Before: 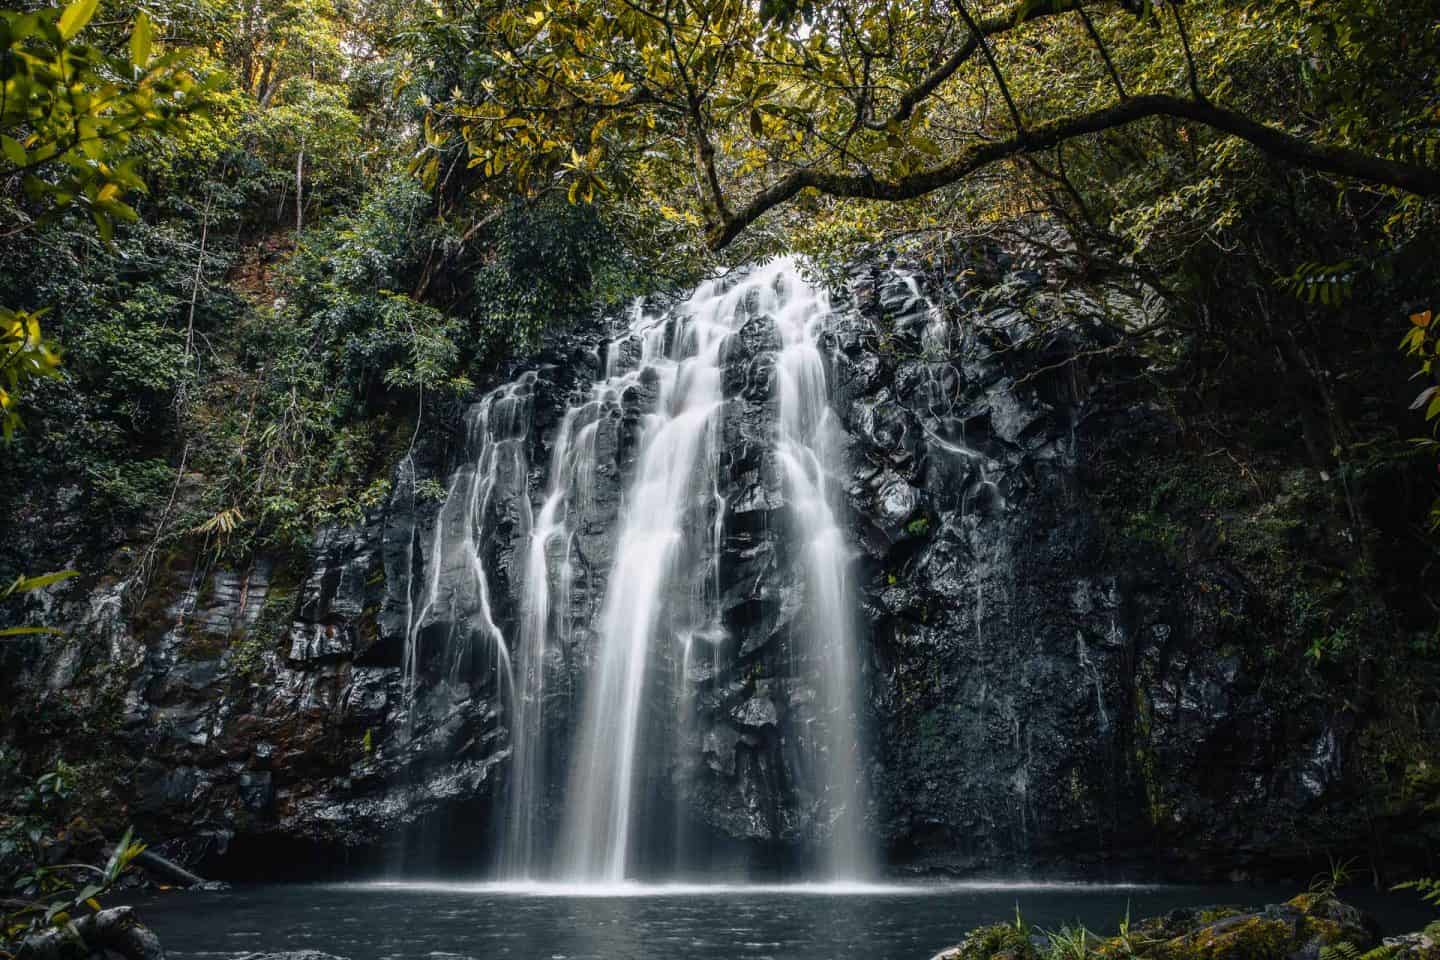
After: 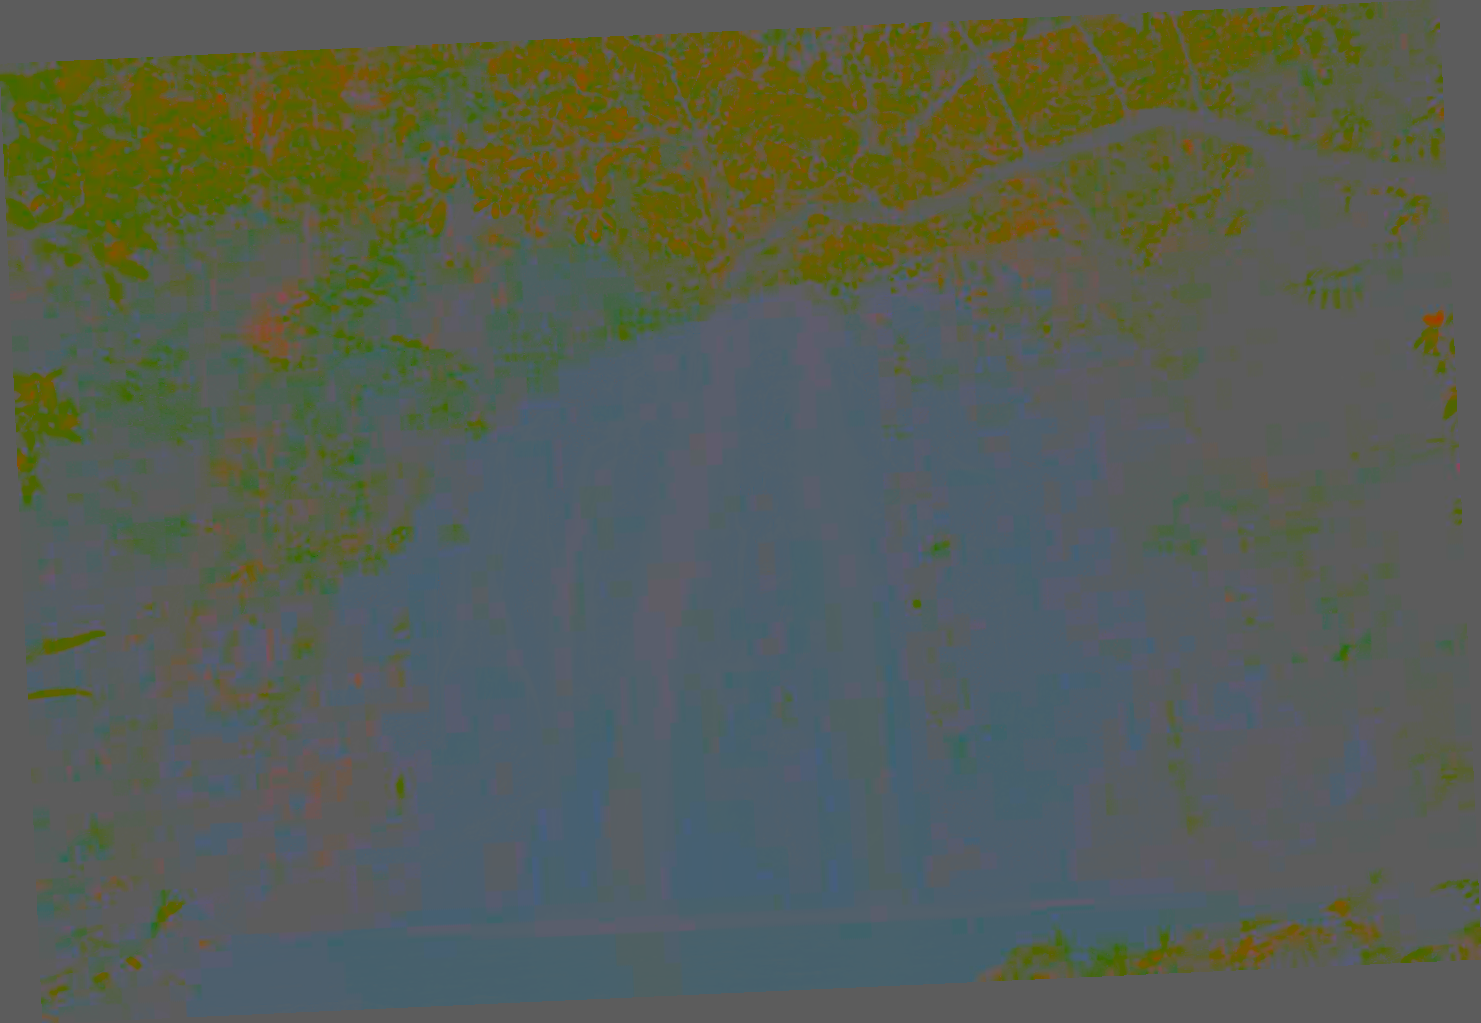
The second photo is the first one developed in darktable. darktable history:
rotate and perspective: rotation -2.56°, automatic cropping off
contrast brightness saturation: contrast -0.99, brightness -0.17, saturation 0.75
